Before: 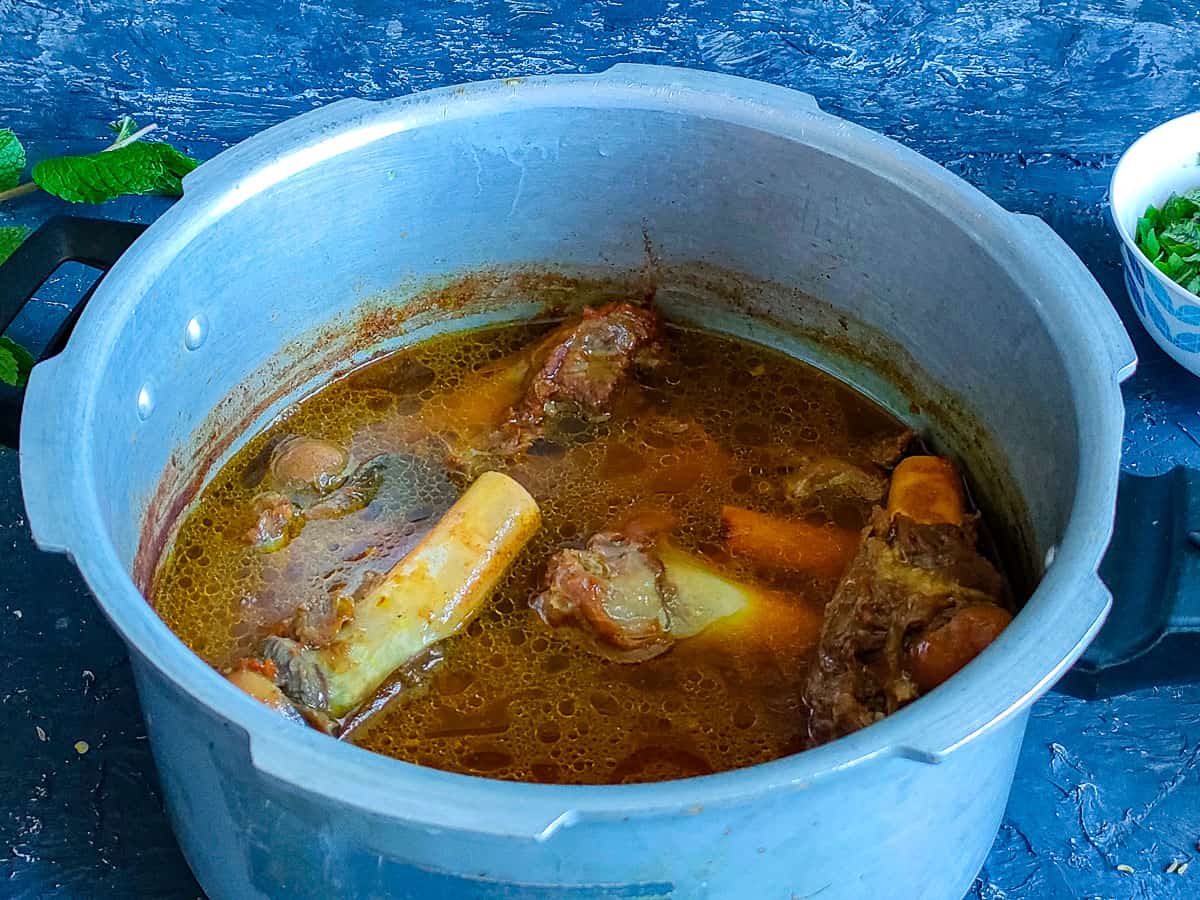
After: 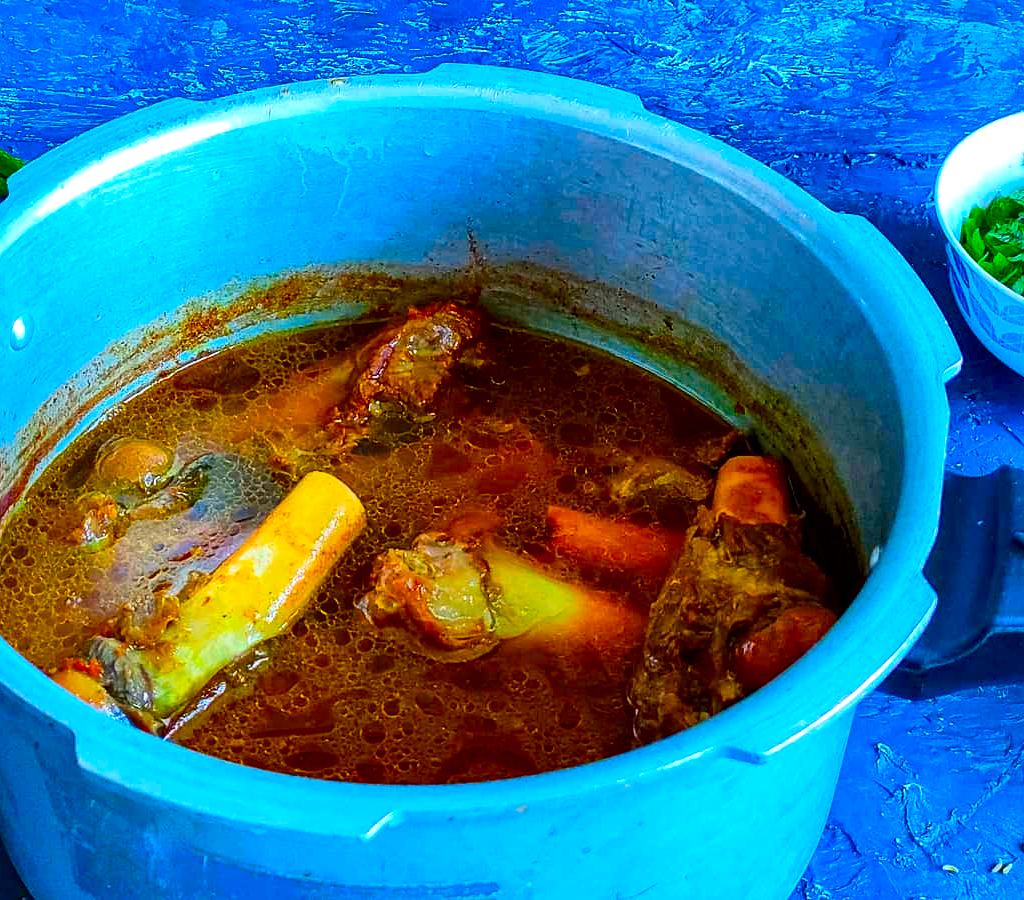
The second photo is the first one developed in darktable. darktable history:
color balance rgb: perceptual saturation grading › global saturation 20%, global vibrance 20%
local contrast: mode bilateral grid, contrast 100, coarseness 100, detail 165%, midtone range 0.2
crop and rotate: left 14.584%
color contrast: green-magenta contrast 1.55, blue-yellow contrast 1.83
